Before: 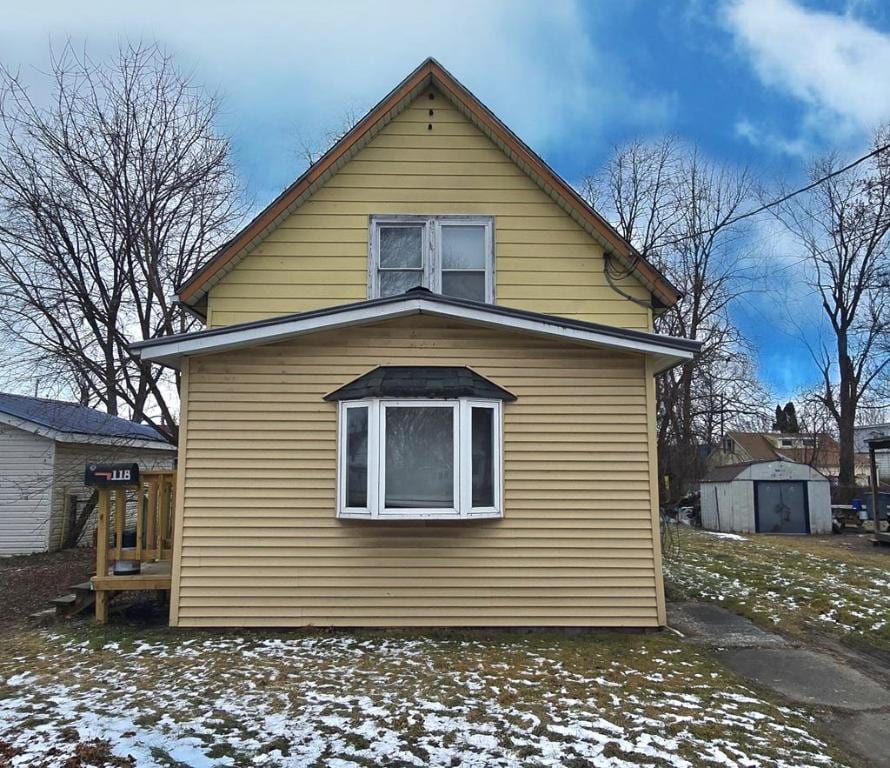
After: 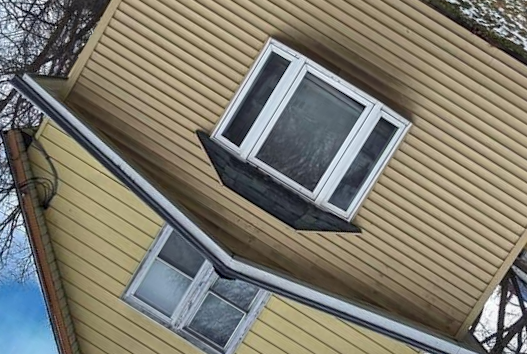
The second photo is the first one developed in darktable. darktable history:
crop and rotate: angle 148.51°, left 9.13%, top 15.681%, right 4.484%, bottom 17.099%
local contrast: on, module defaults
